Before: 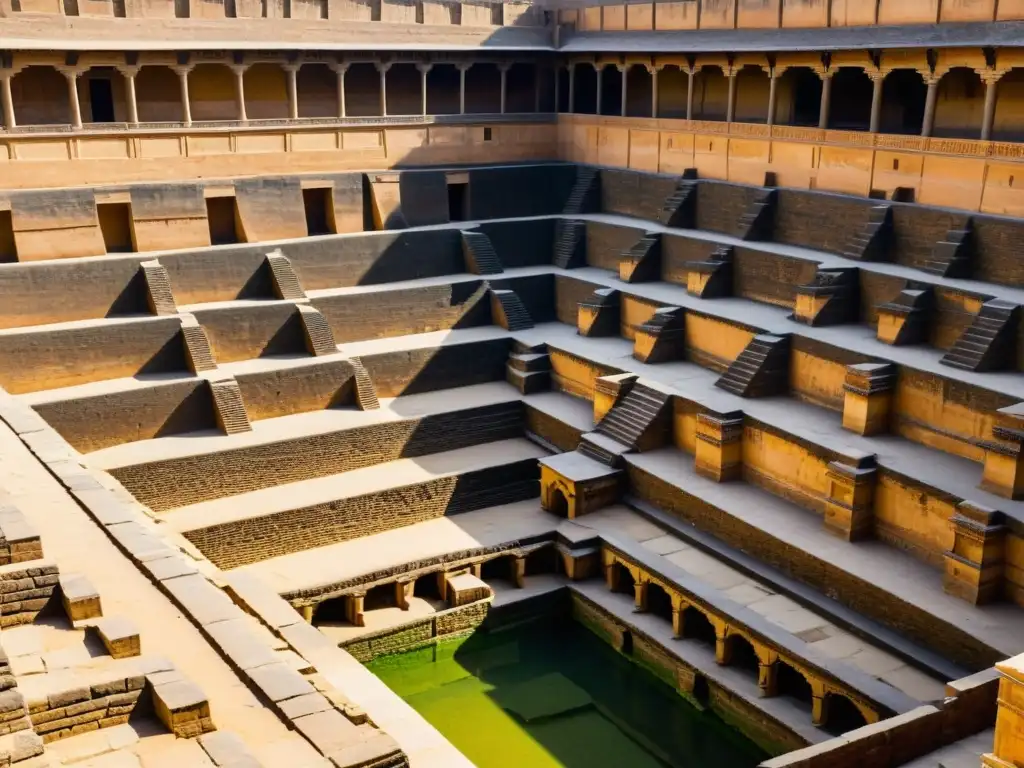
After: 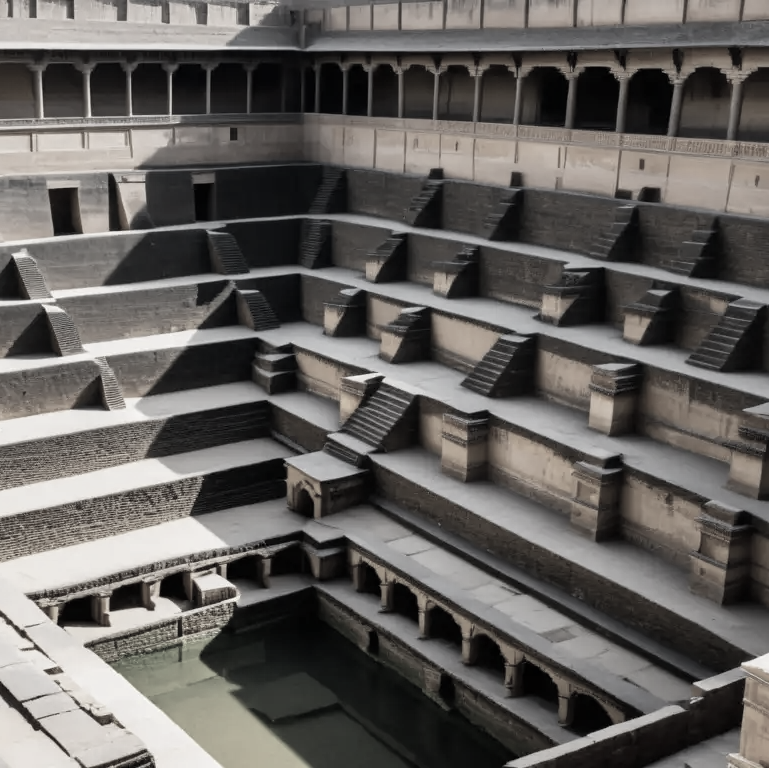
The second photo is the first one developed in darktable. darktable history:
color correction: highlights b* 0.056, saturation 0.145
crop and rotate: left 24.865%
